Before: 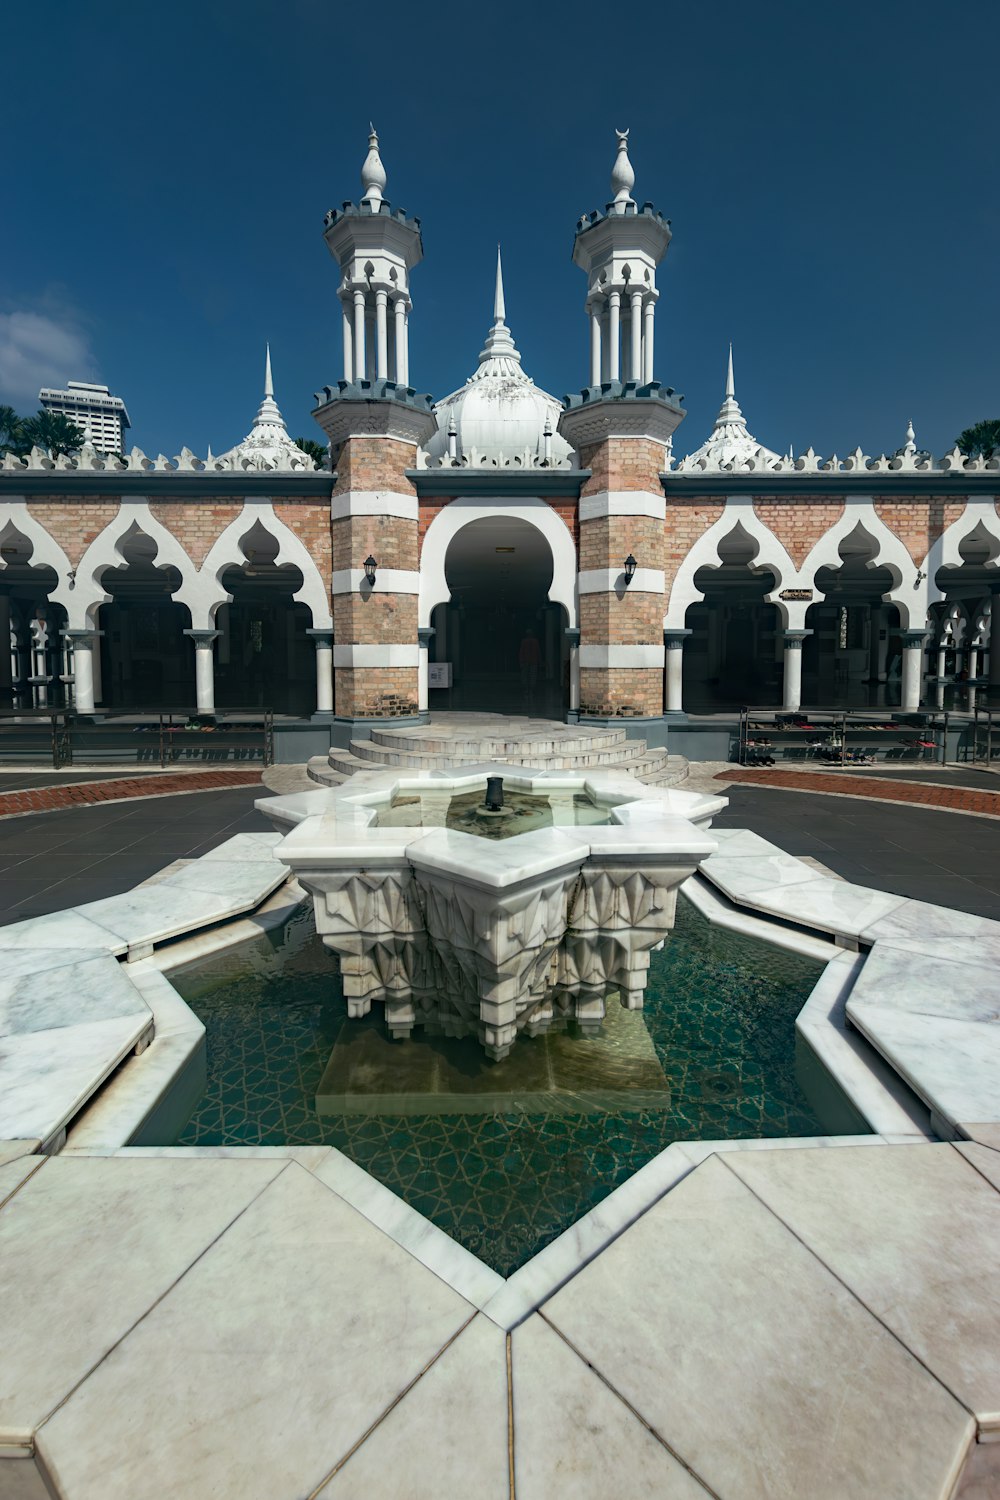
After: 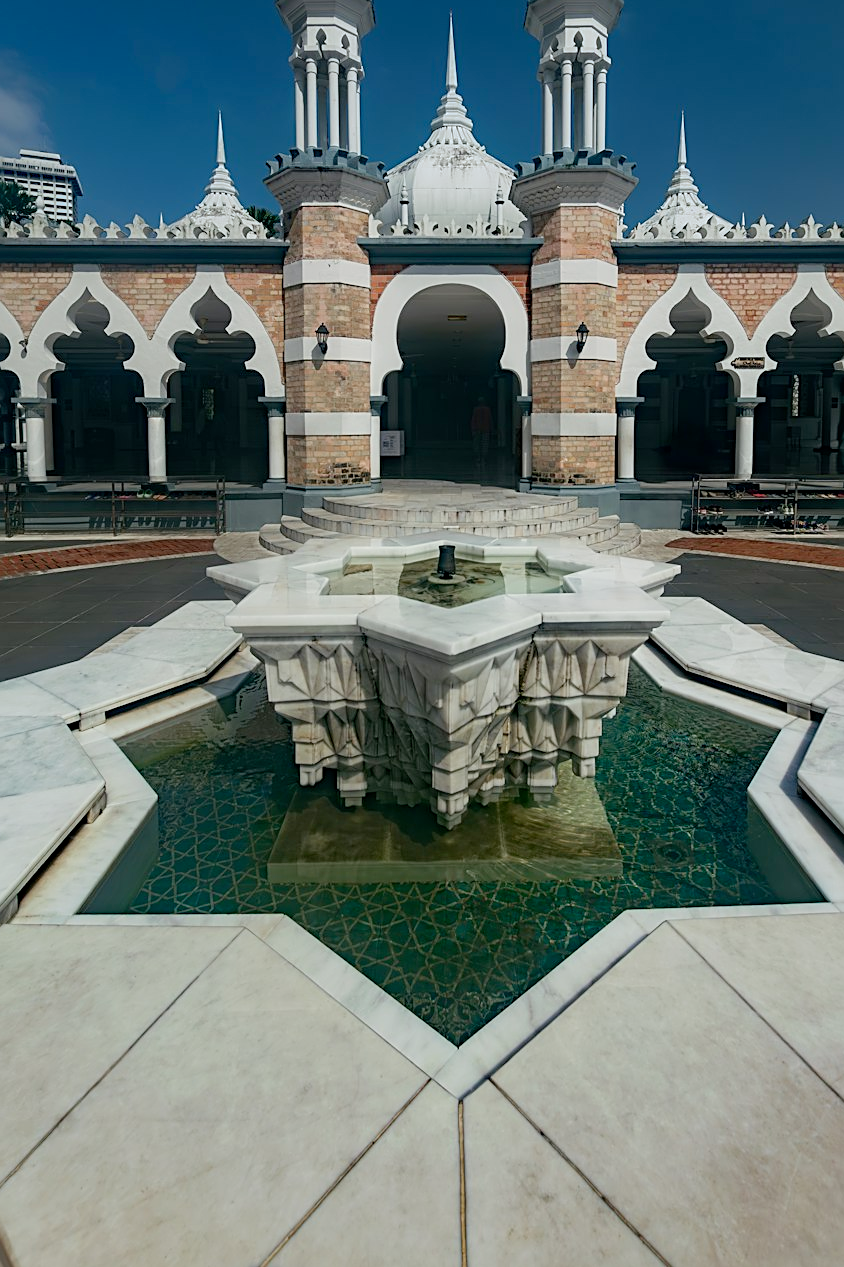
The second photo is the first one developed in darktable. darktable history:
filmic rgb: black relative exposure -16 EV, threshold -0.33 EV, transition 3.19 EV, structure ↔ texture 100%, target black luminance 0%, hardness 7.57, latitude 72.96%, contrast 0.908, highlights saturation mix 10%, shadows ↔ highlights balance -0.38%, add noise in highlights 0, preserve chrominance no, color science v4 (2020), iterations of high-quality reconstruction 10, enable highlight reconstruction true
crop and rotate: left 4.842%, top 15.51%, right 10.668%
sharpen: on, module defaults
